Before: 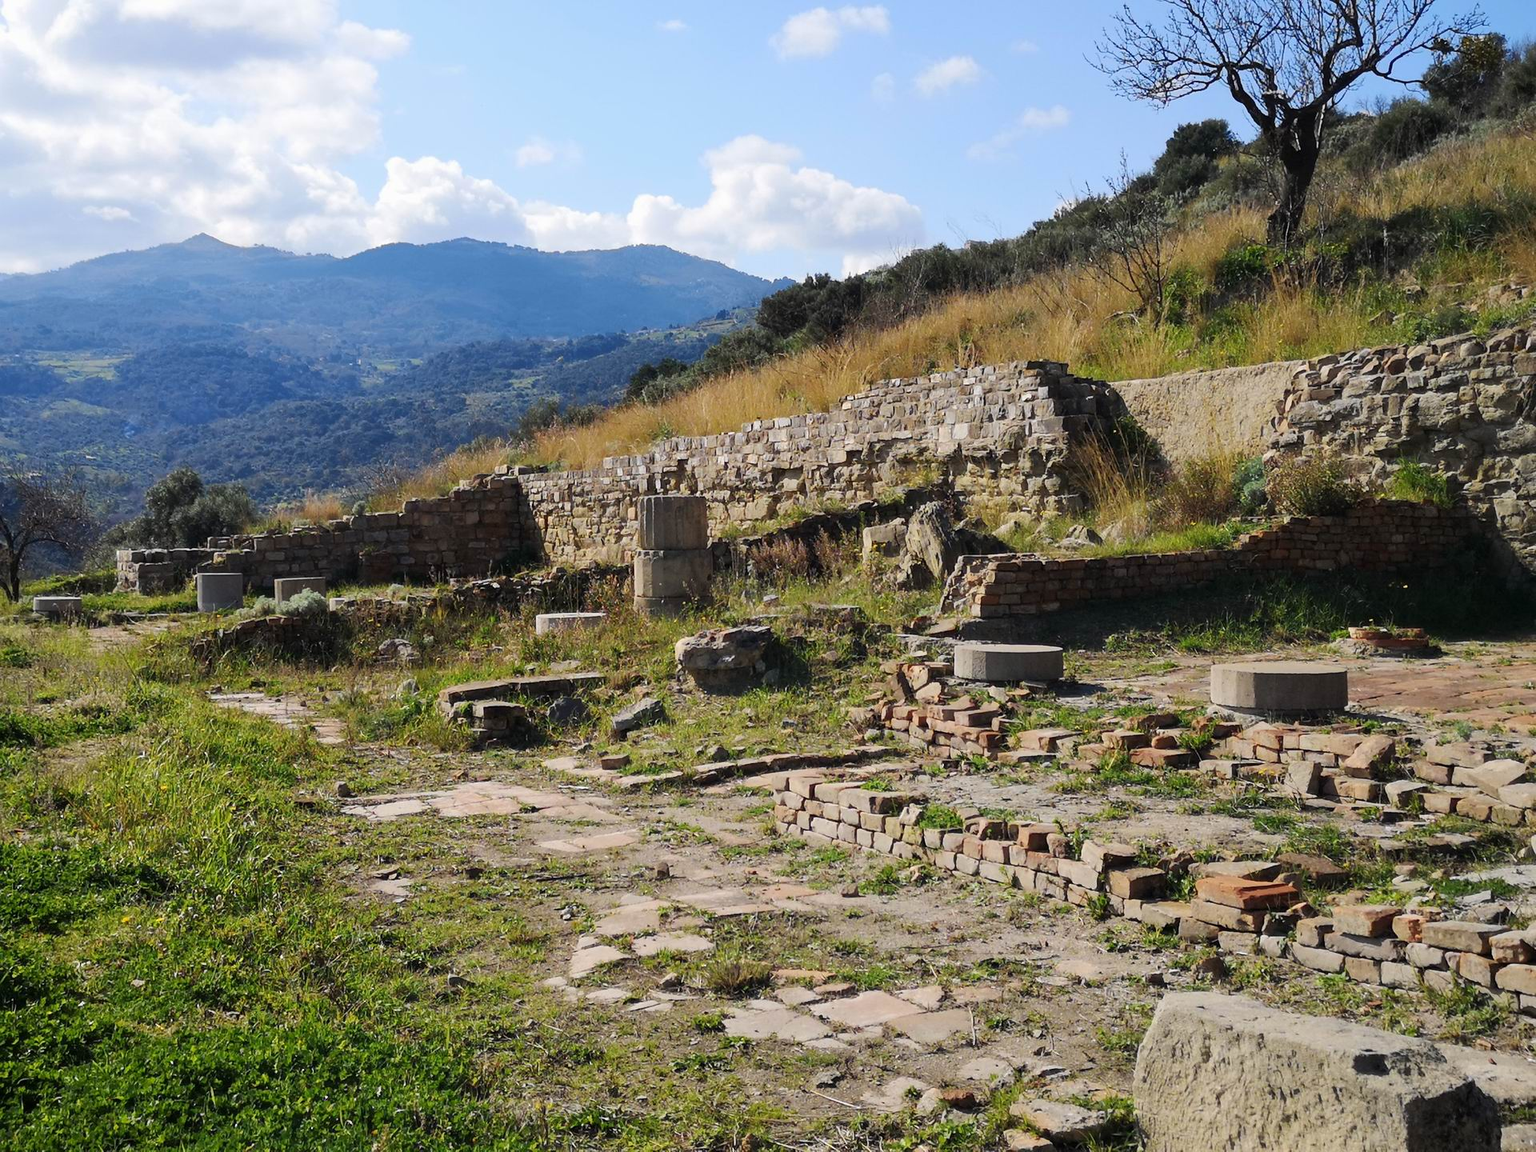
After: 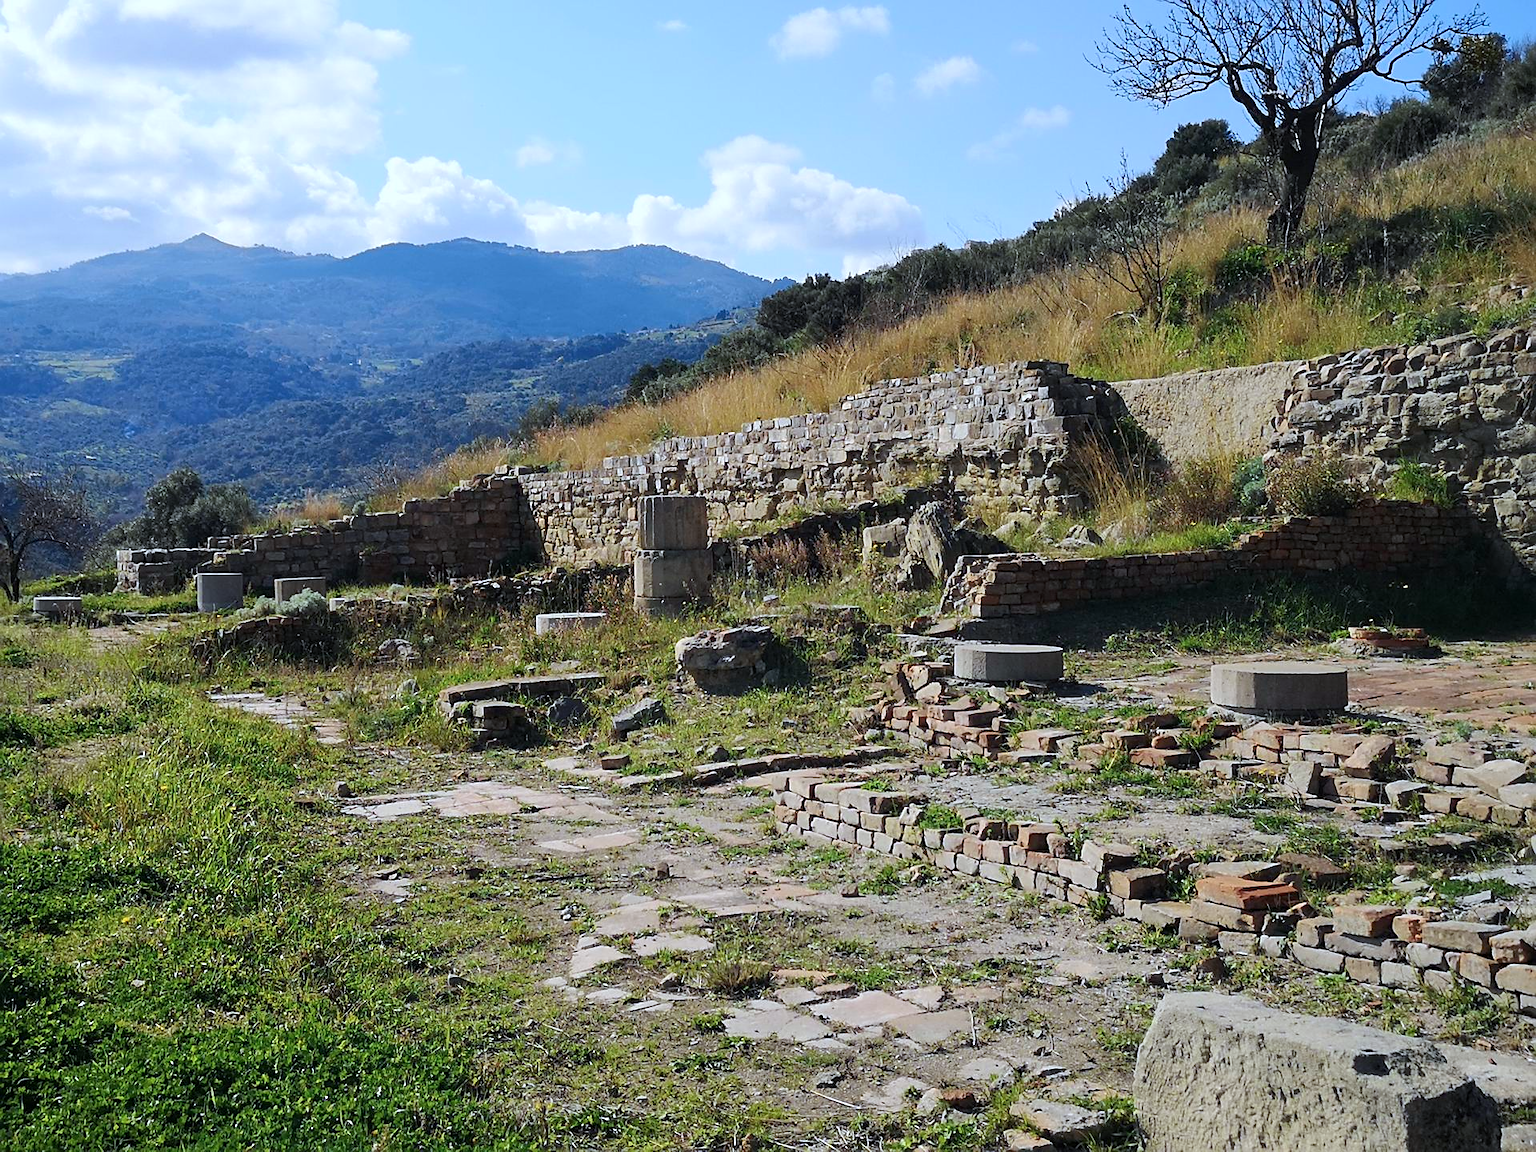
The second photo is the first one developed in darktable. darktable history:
sharpen: on, module defaults
color calibration: illuminant custom, x 0.368, y 0.373, temperature 4341.11 K
